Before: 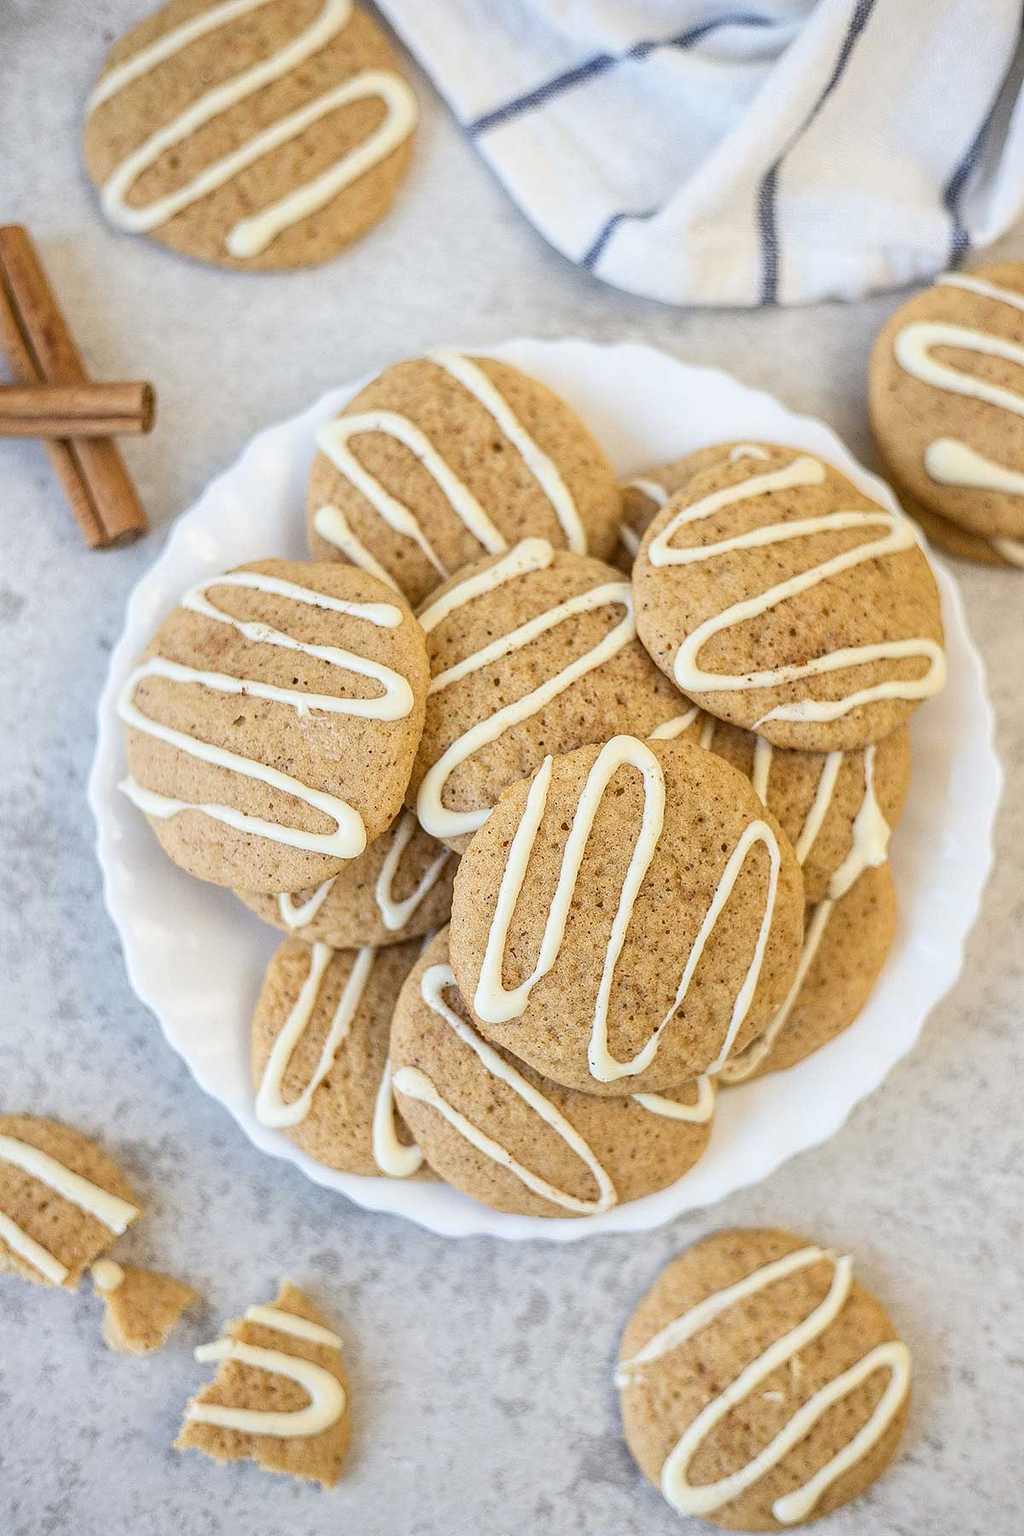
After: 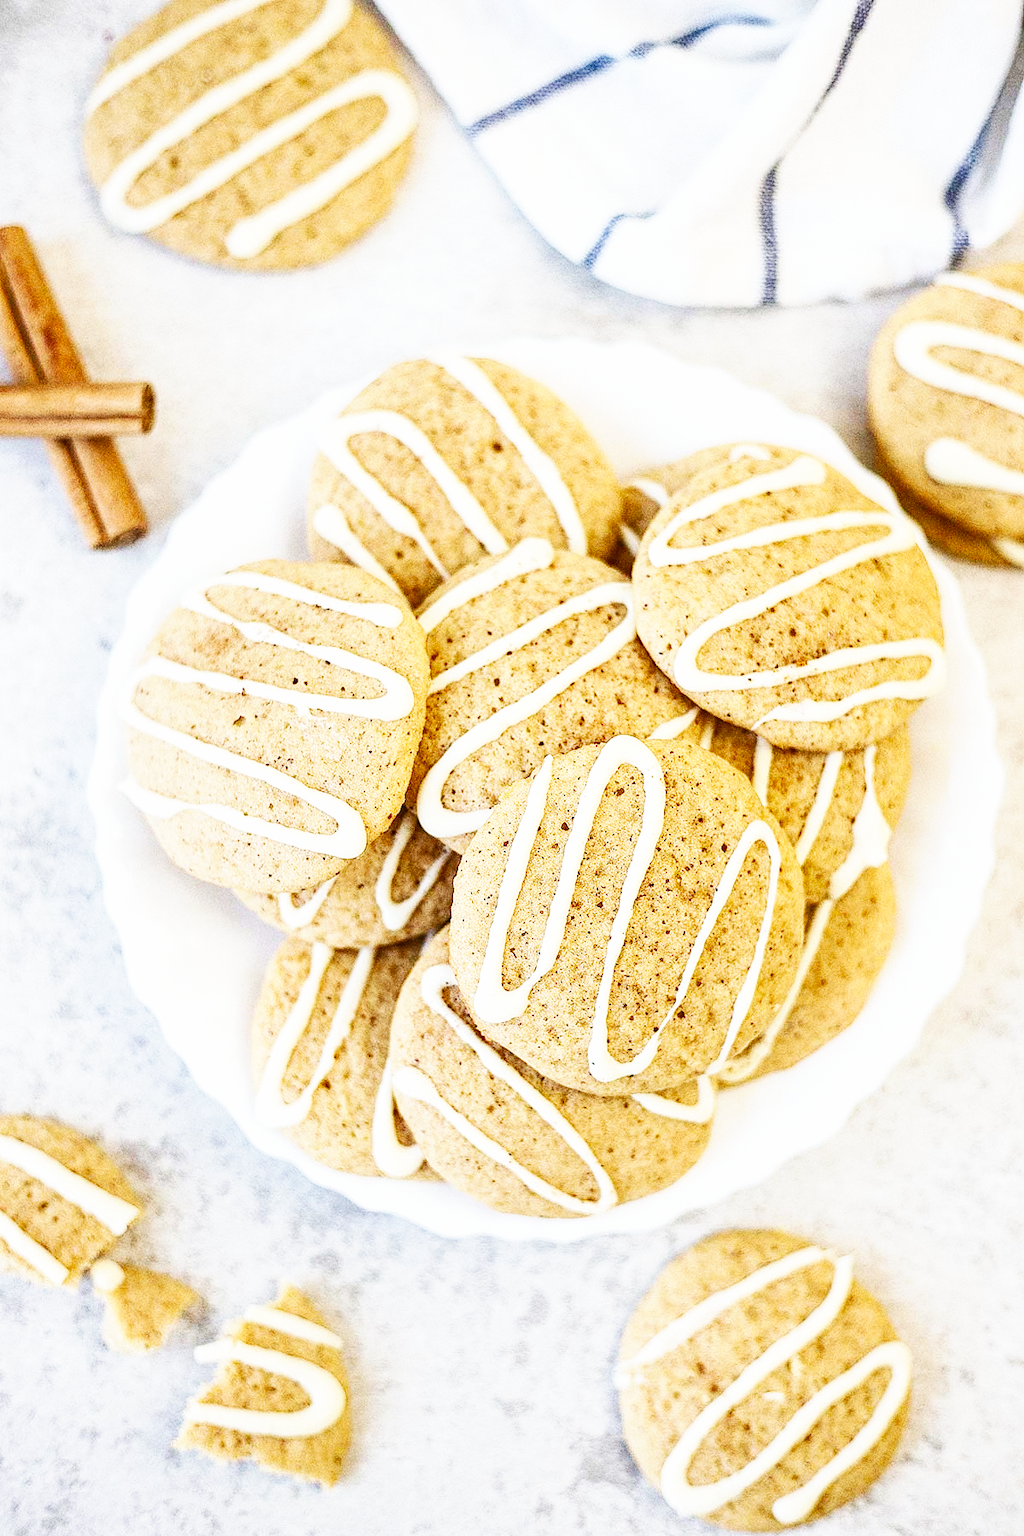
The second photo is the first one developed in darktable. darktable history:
shadows and highlights: shadows 29.32, highlights -29.32, low approximation 0.01, soften with gaussian
base curve: curves: ch0 [(0, 0) (0.007, 0.004) (0.027, 0.03) (0.046, 0.07) (0.207, 0.54) (0.442, 0.872) (0.673, 0.972) (1, 1)], preserve colors none
grain: coarseness 0.09 ISO, strength 40%
velvia: strength 15%
